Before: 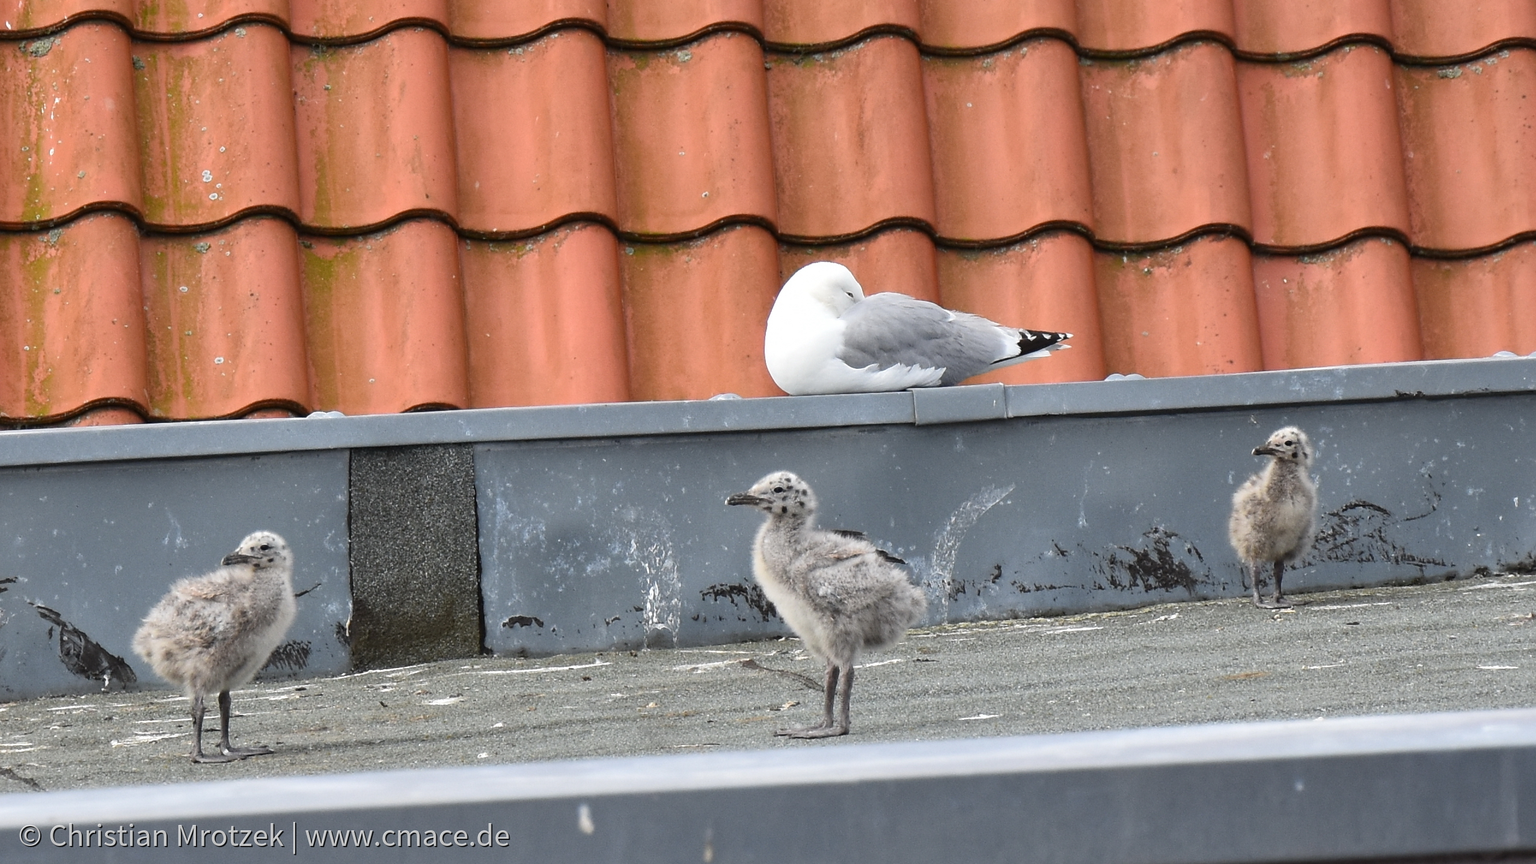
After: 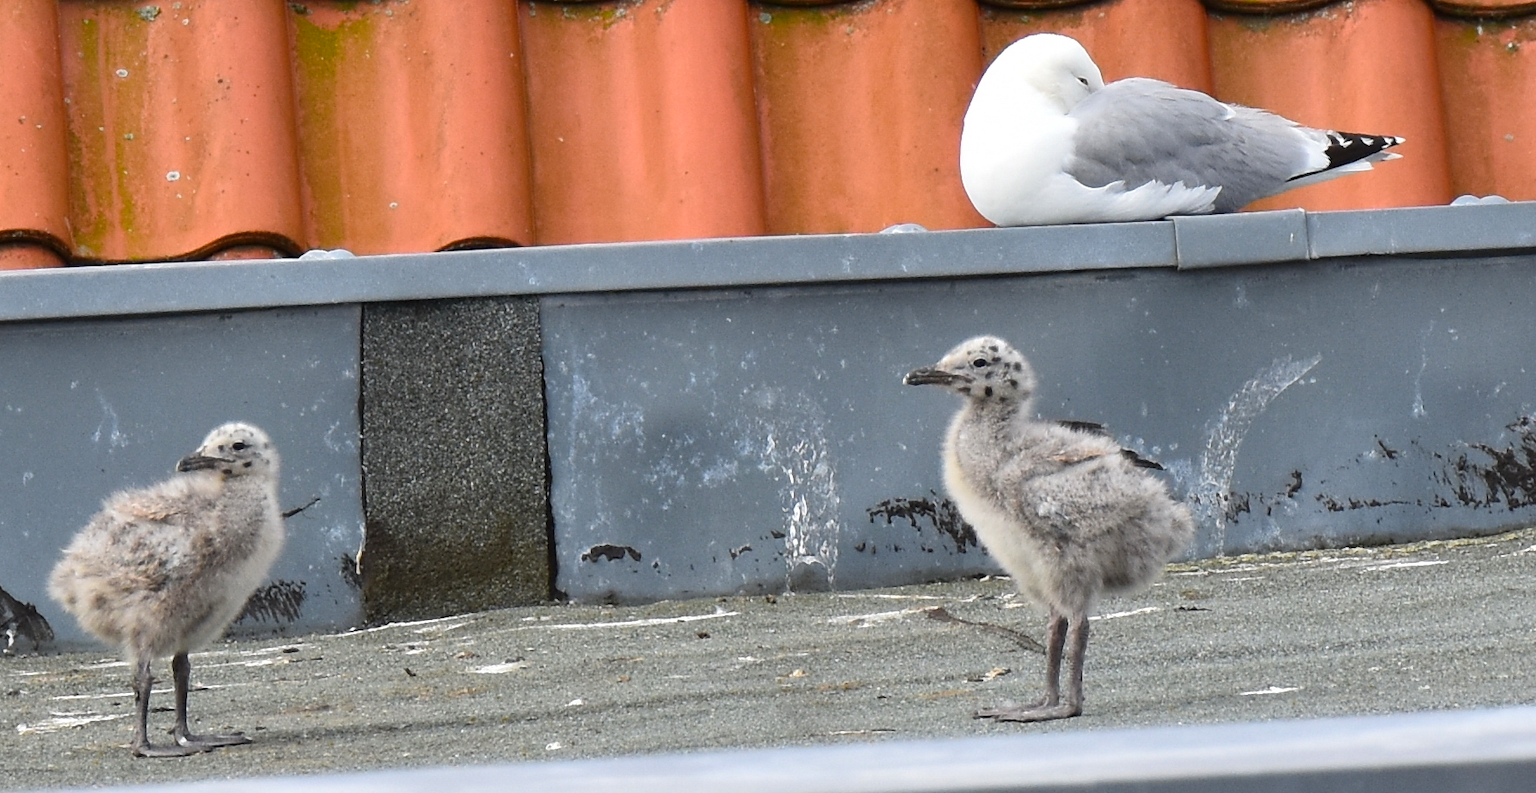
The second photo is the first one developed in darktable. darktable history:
crop: left 6.488%, top 27.668%, right 24.183%, bottom 8.656%
contrast brightness saturation: saturation -0.05
color balance rgb: perceptual saturation grading › global saturation 20%, global vibrance 20%
